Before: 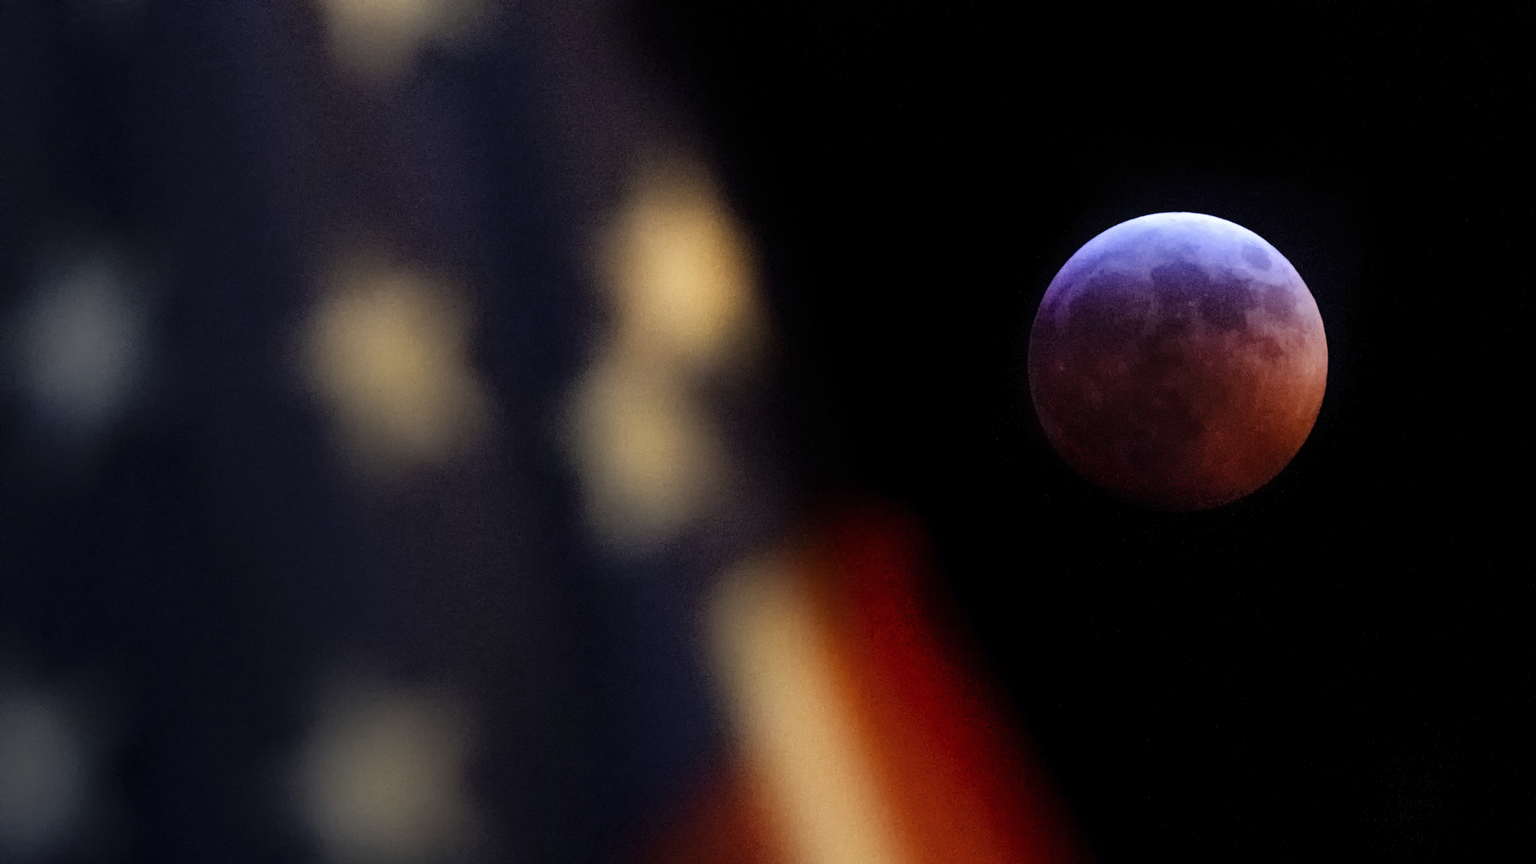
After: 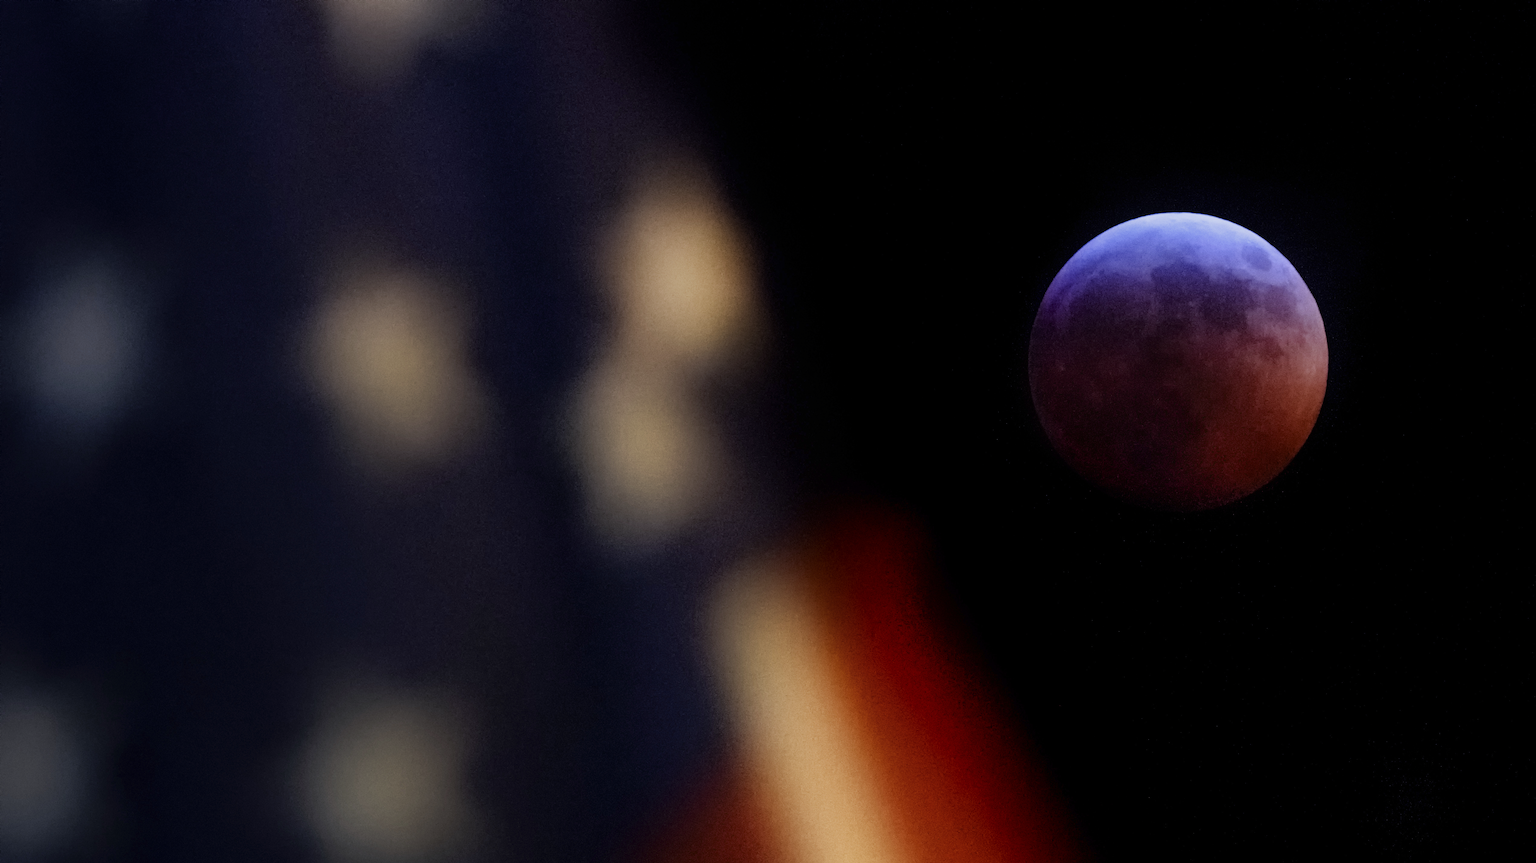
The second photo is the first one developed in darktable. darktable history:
shadows and highlights: shadows -24.28, highlights 49.77, soften with gaussian
graduated density: hue 238.83°, saturation 50%
